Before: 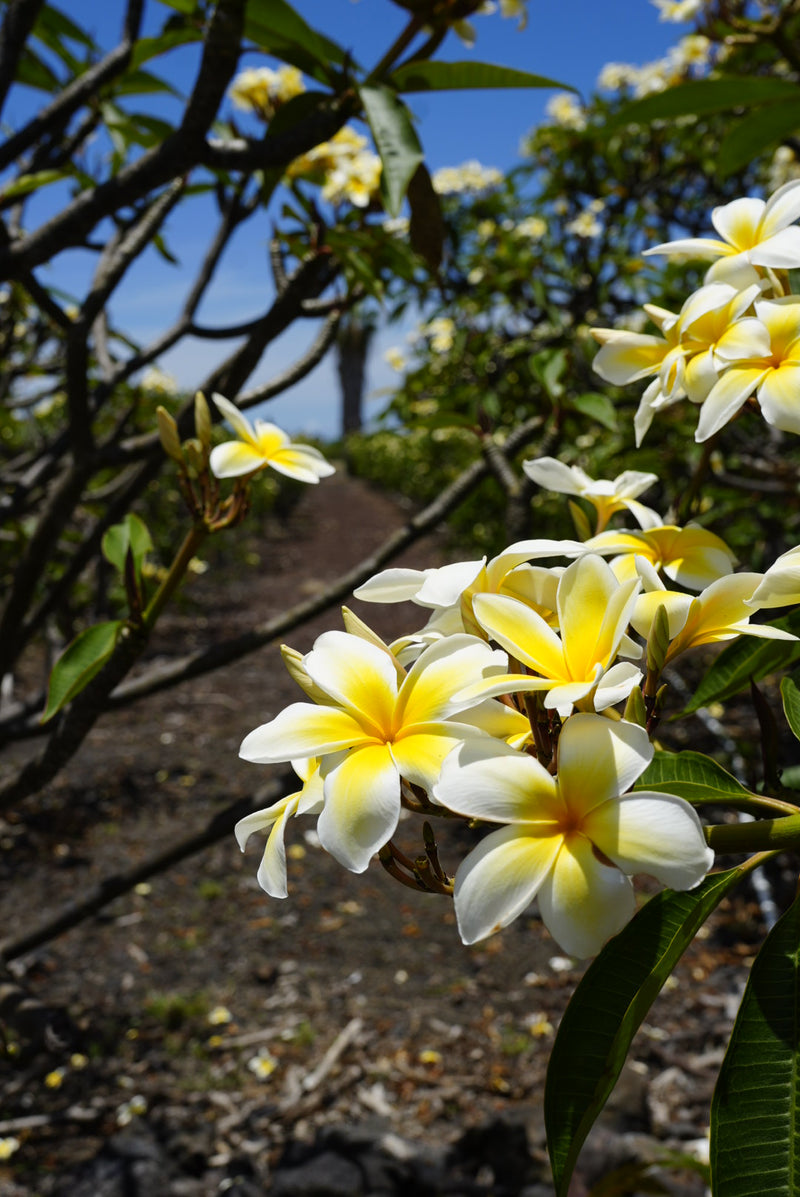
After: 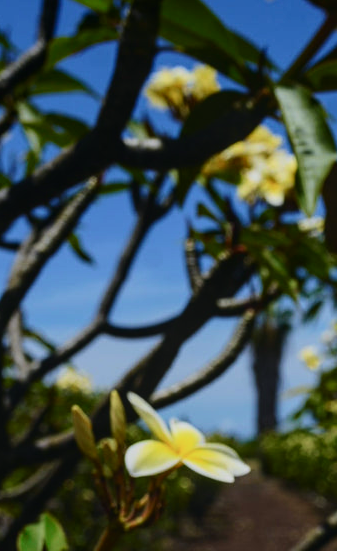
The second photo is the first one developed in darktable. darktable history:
crop and rotate: left 10.826%, top 0.085%, right 47.024%, bottom 53.801%
tone curve: curves: ch0 [(0, 0) (0.051, 0.021) (0.11, 0.069) (0.249, 0.235) (0.452, 0.526) (0.596, 0.713) (0.703, 0.83) (0.851, 0.938) (1, 1)]; ch1 [(0, 0) (0.1, 0.038) (0.318, 0.221) (0.413, 0.325) (0.443, 0.412) (0.483, 0.474) (0.503, 0.501) (0.516, 0.517) (0.548, 0.568) (0.569, 0.599) (0.594, 0.634) (0.666, 0.701) (1, 1)]; ch2 [(0, 0) (0.453, 0.435) (0.479, 0.476) (0.504, 0.5) (0.529, 0.537) (0.556, 0.583) (0.584, 0.618) (0.824, 0.815) (1, 1)], color space Lab, independent channels, preserve colors none
velvia: on, module defaults
local contrast: detail 113%
color balance rgb: global offset › luminance 0.482%, perceptual saturation grading › global saturation 8.641%, perceptual brilliance grading › global brilliance 2.662%, perceptual brilliance grading › highlights -2.27%, perceptual brilliance grading › shadows 2.922%, global vibrance -22.779%
exposure: black level correction 0, exposure -0.727 EV, compensate highlight preservation false
